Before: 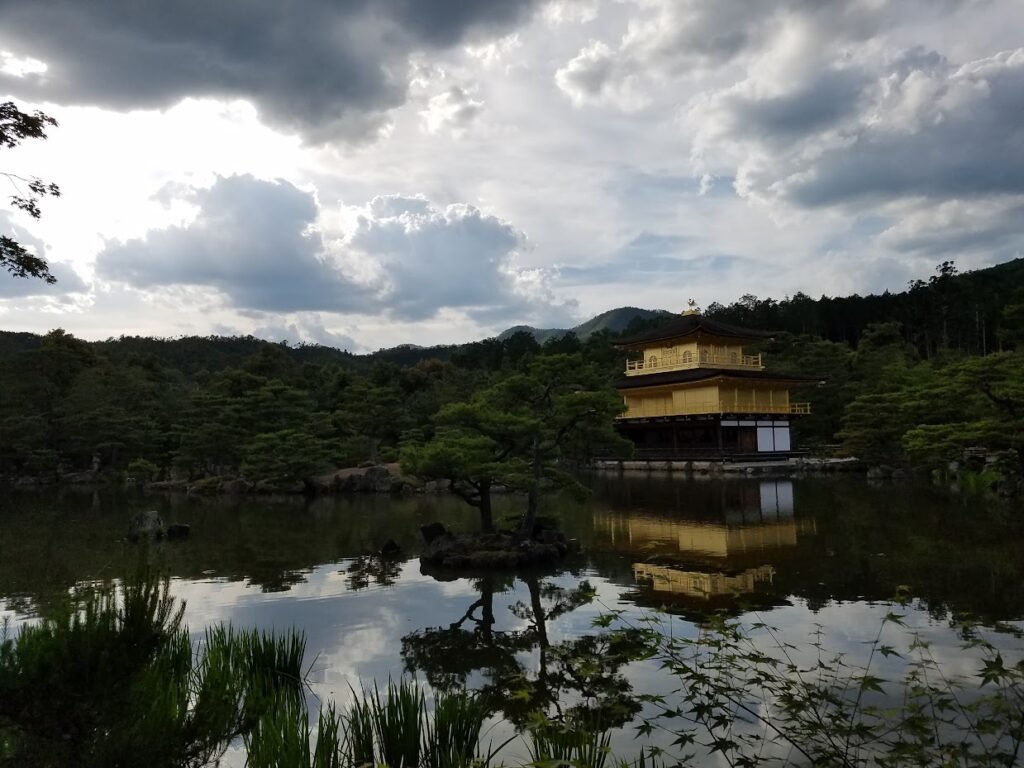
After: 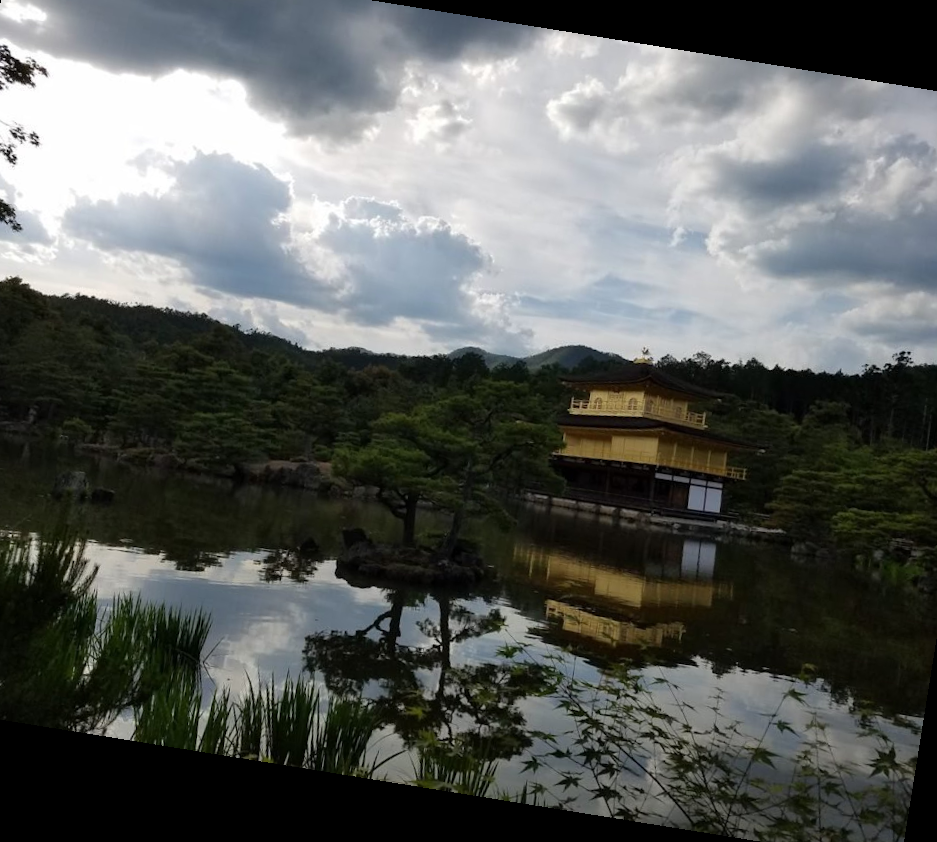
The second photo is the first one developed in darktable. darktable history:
rotate and perspective: rotation 9.12°, automatic cropping off
crop: left 9.807%, top 6.259%, right 7.334%, bottom 2.177%
